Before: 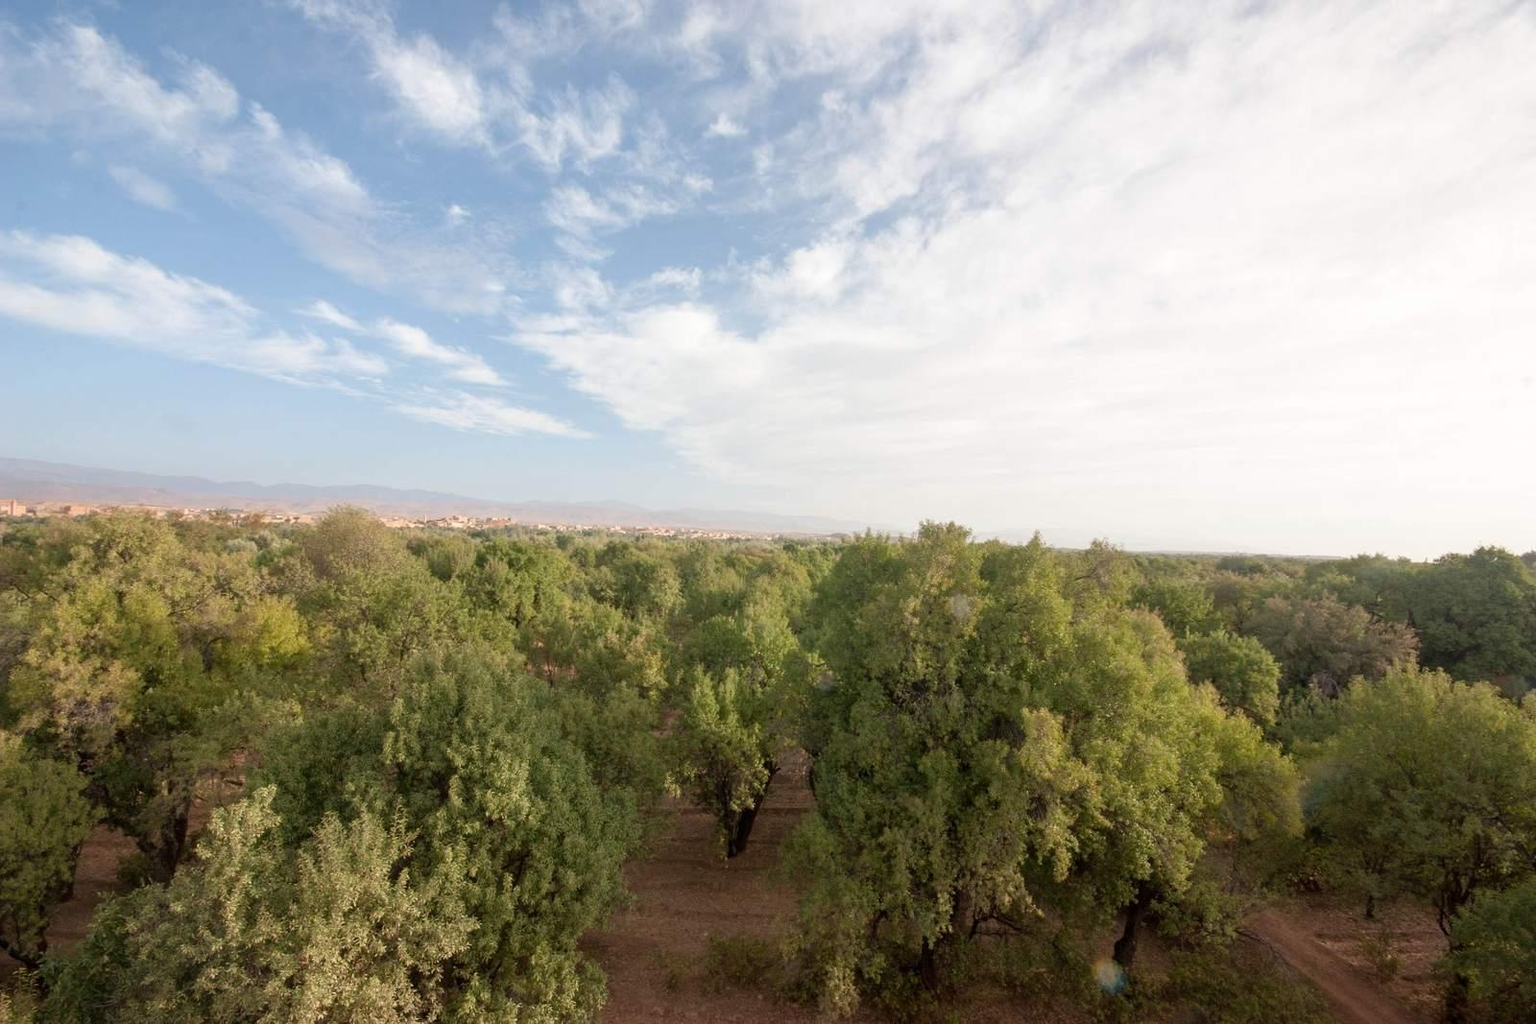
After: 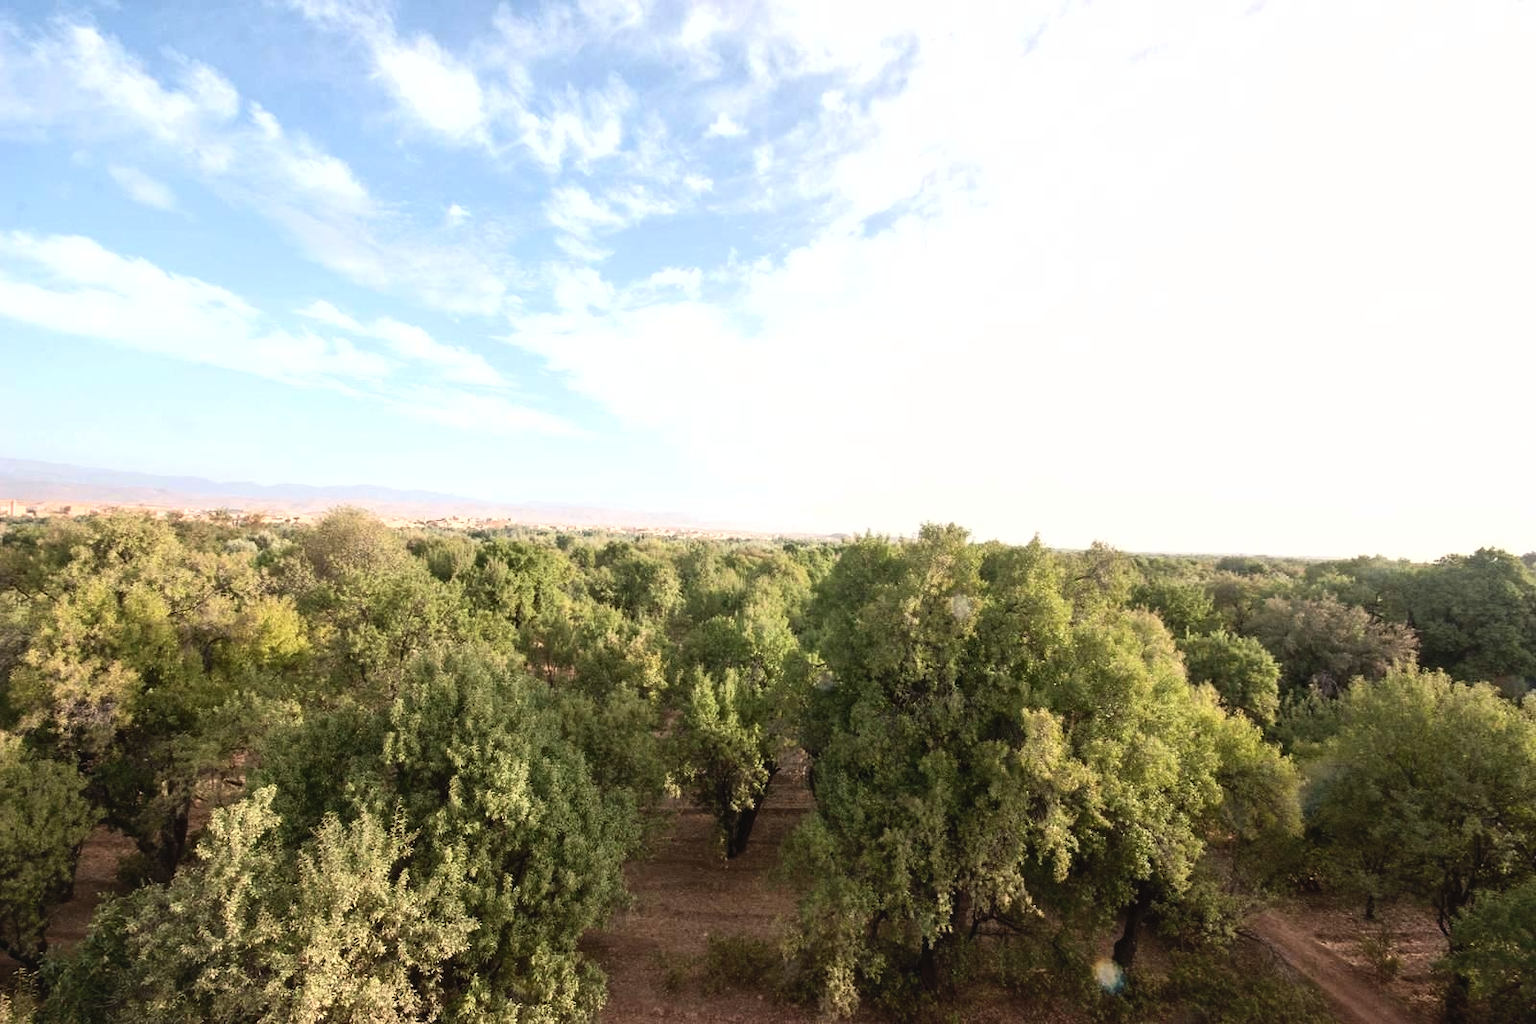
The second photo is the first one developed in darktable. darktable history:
tone curve: curves: ch0 [(0, 0.028) (0.138, 0.156) (0.468, 0.516) (0.754, 0.823) (1, 1)], color space Lab, independent channels, preserve colors none
tone equalizer: -8 EV -0.762 EV, -7 EV -0.681 EV, -6 EV -0.635 EV, -5 EV -0.378 EV, -3 EV 0.39 EV, -2 EV 0.6 EV, -1 EV 0.676 EV, +0 EV 0.725 EV, edges refinement/feathering 500, mask exposure compensation -1.57 EV, preserve details no
shadows and highlights: shadows 37.51, highlights -27.33, soften with gaussian
